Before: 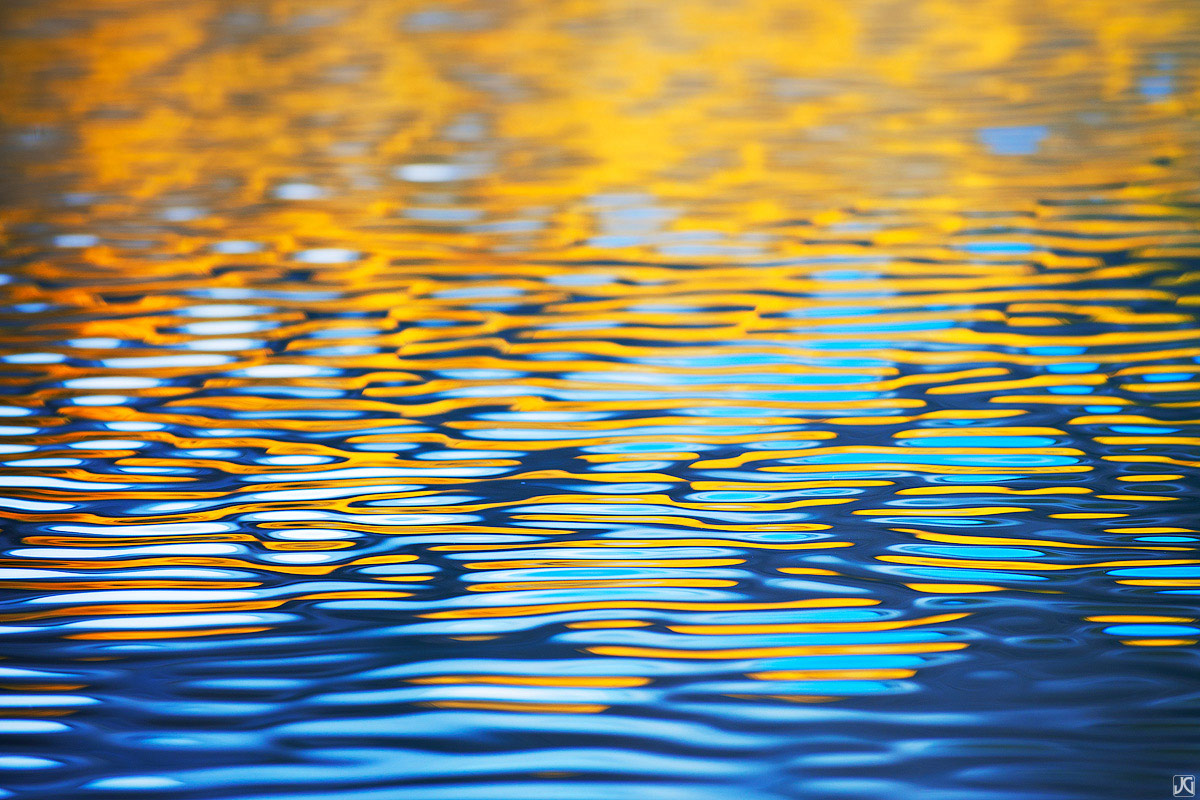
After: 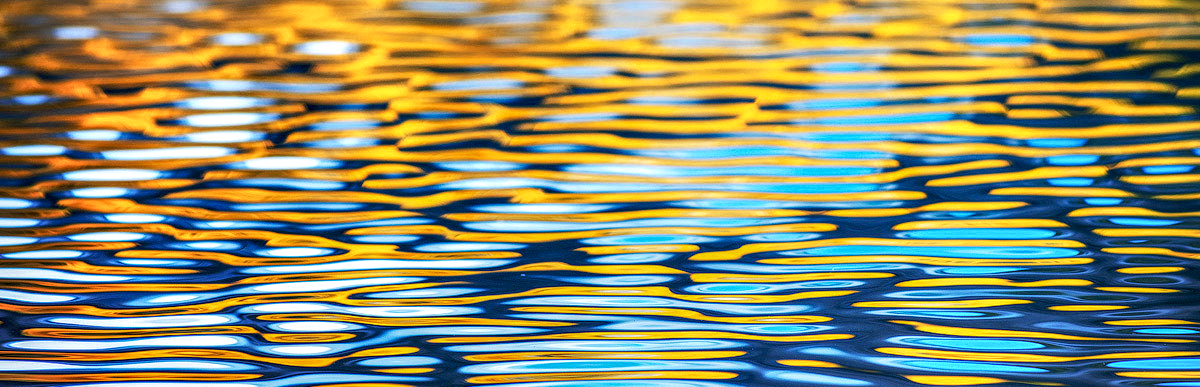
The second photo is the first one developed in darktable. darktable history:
crop and rotate: top 26.03%, bottom 25.565%
local contrast: highlights 10%, shadows 40%, detail 183%, midtone range 0.467
